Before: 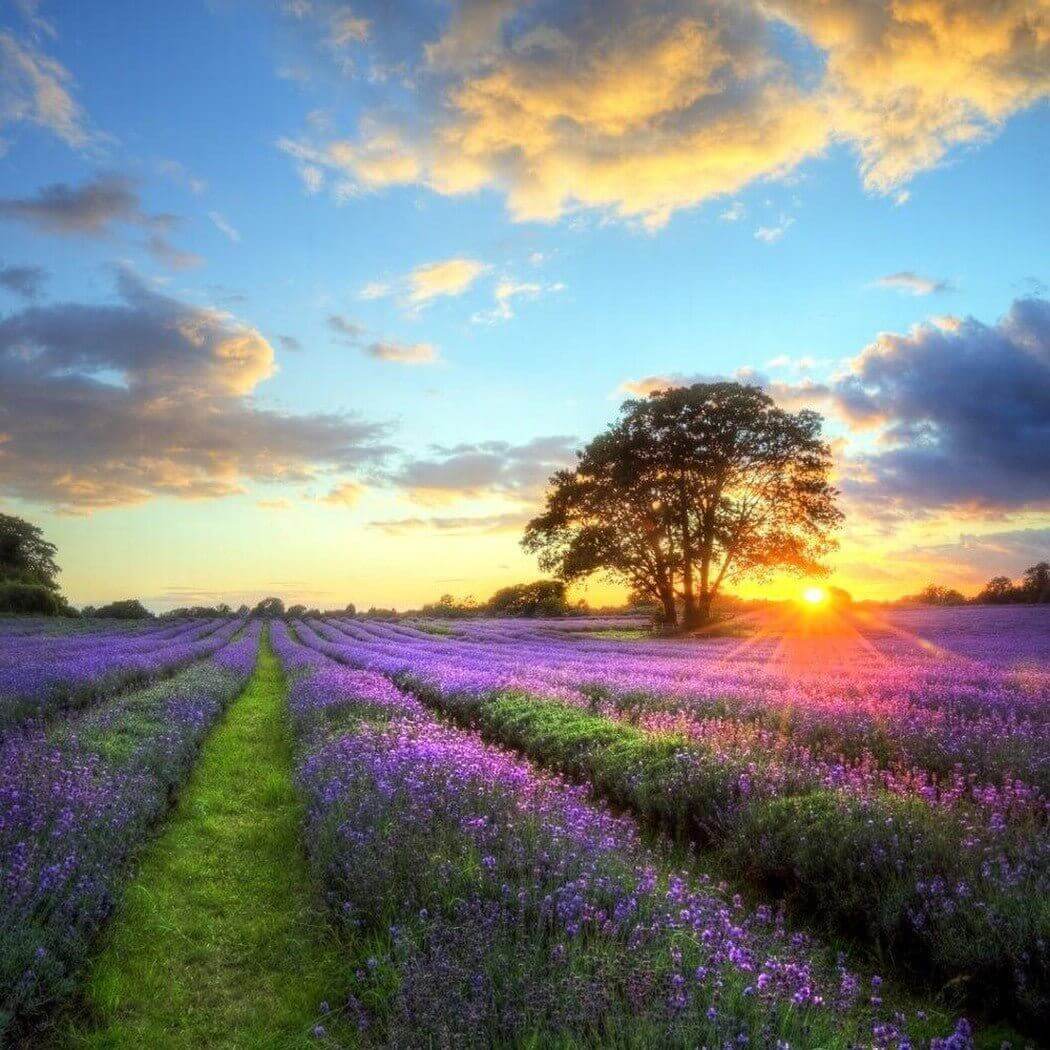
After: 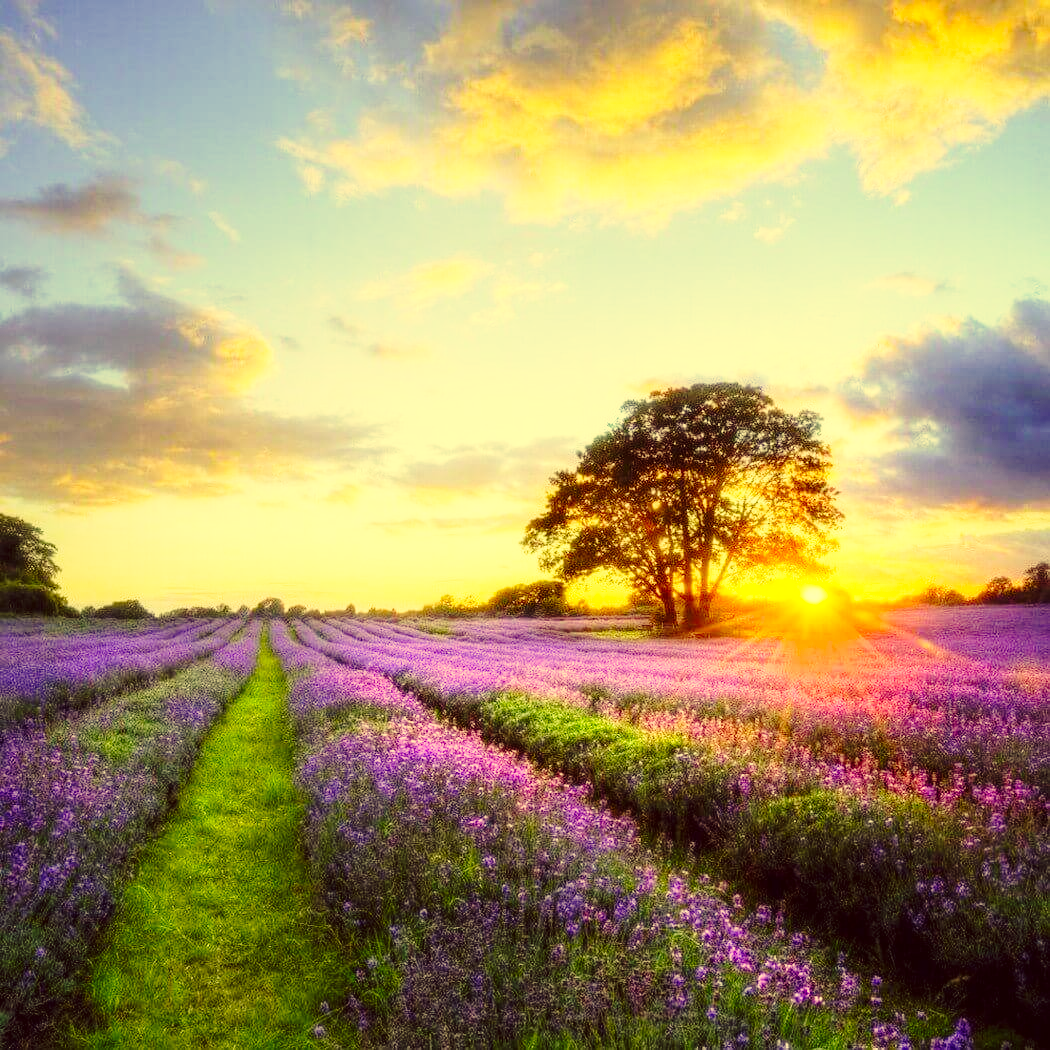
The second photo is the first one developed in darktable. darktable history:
color correction: highlights a* -0.482, highlights b* 40, shadows a* 9.8, shadows b* -0.161
base curve: curves: ch0 [(0, 0) (0.028, 0.03) (0.121, 0.232) (0.46, 0.748) (0.859, 0.968) (1, 1)], preserve colors none
